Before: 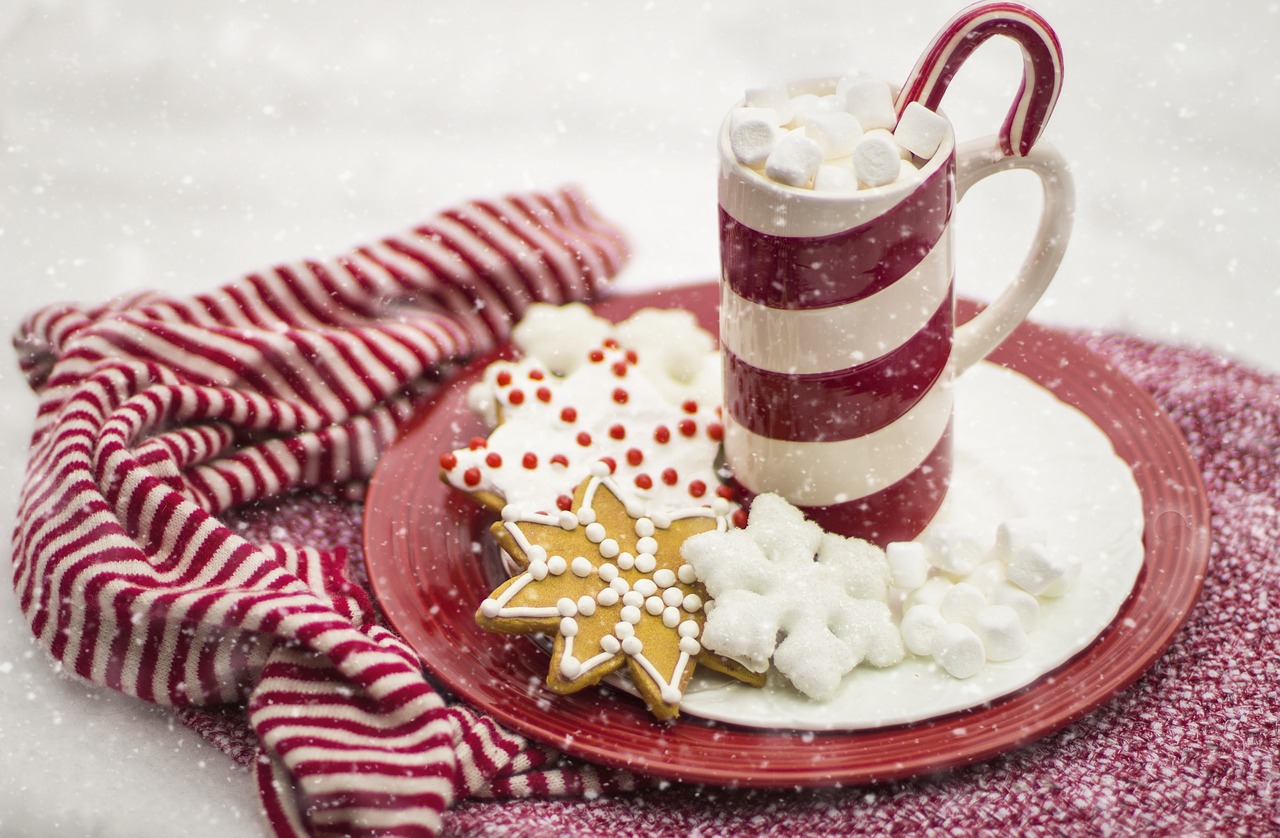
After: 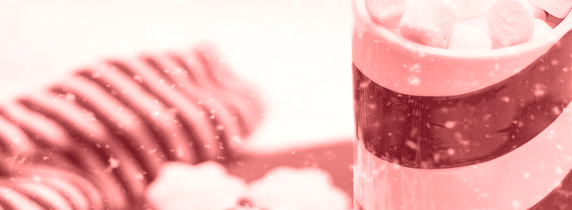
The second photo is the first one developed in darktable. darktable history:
crop: left 28.64%, top 16.832%, right 26.637%, bottom 58.055%
white balance: emerald 1
exposure: exposure 0 EV, compensate highlight preservation false
colorize: saturation 60%, source mix 100%
